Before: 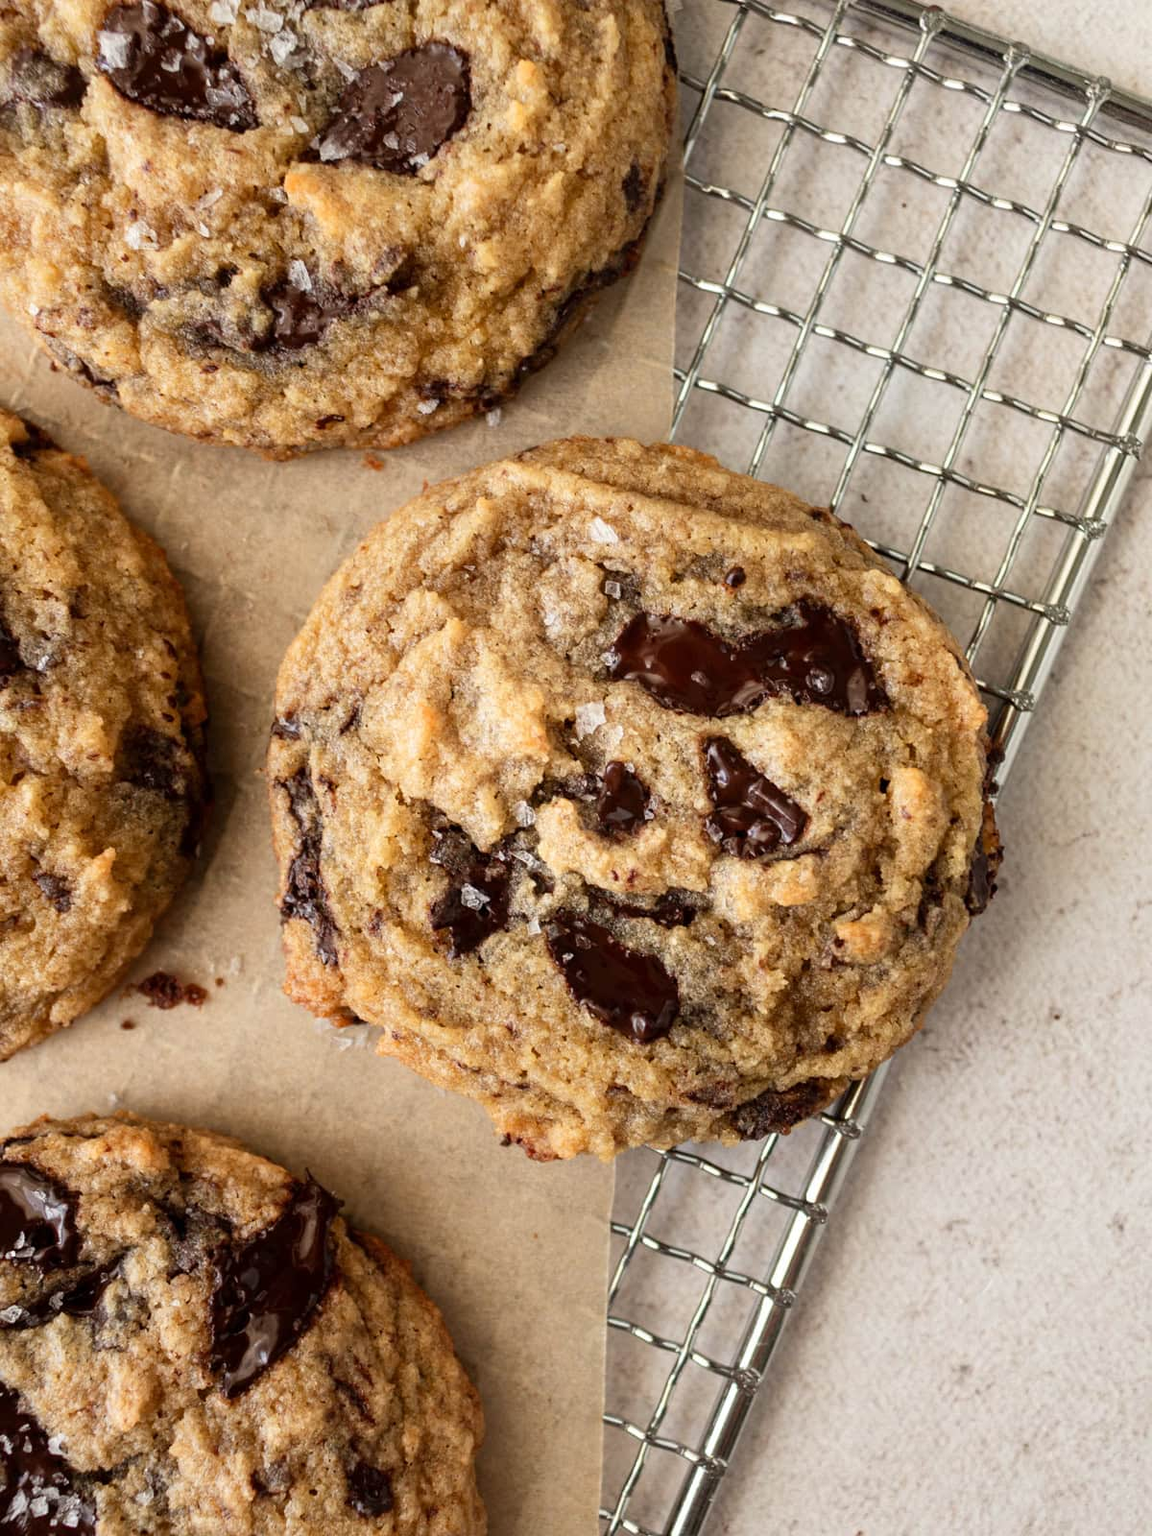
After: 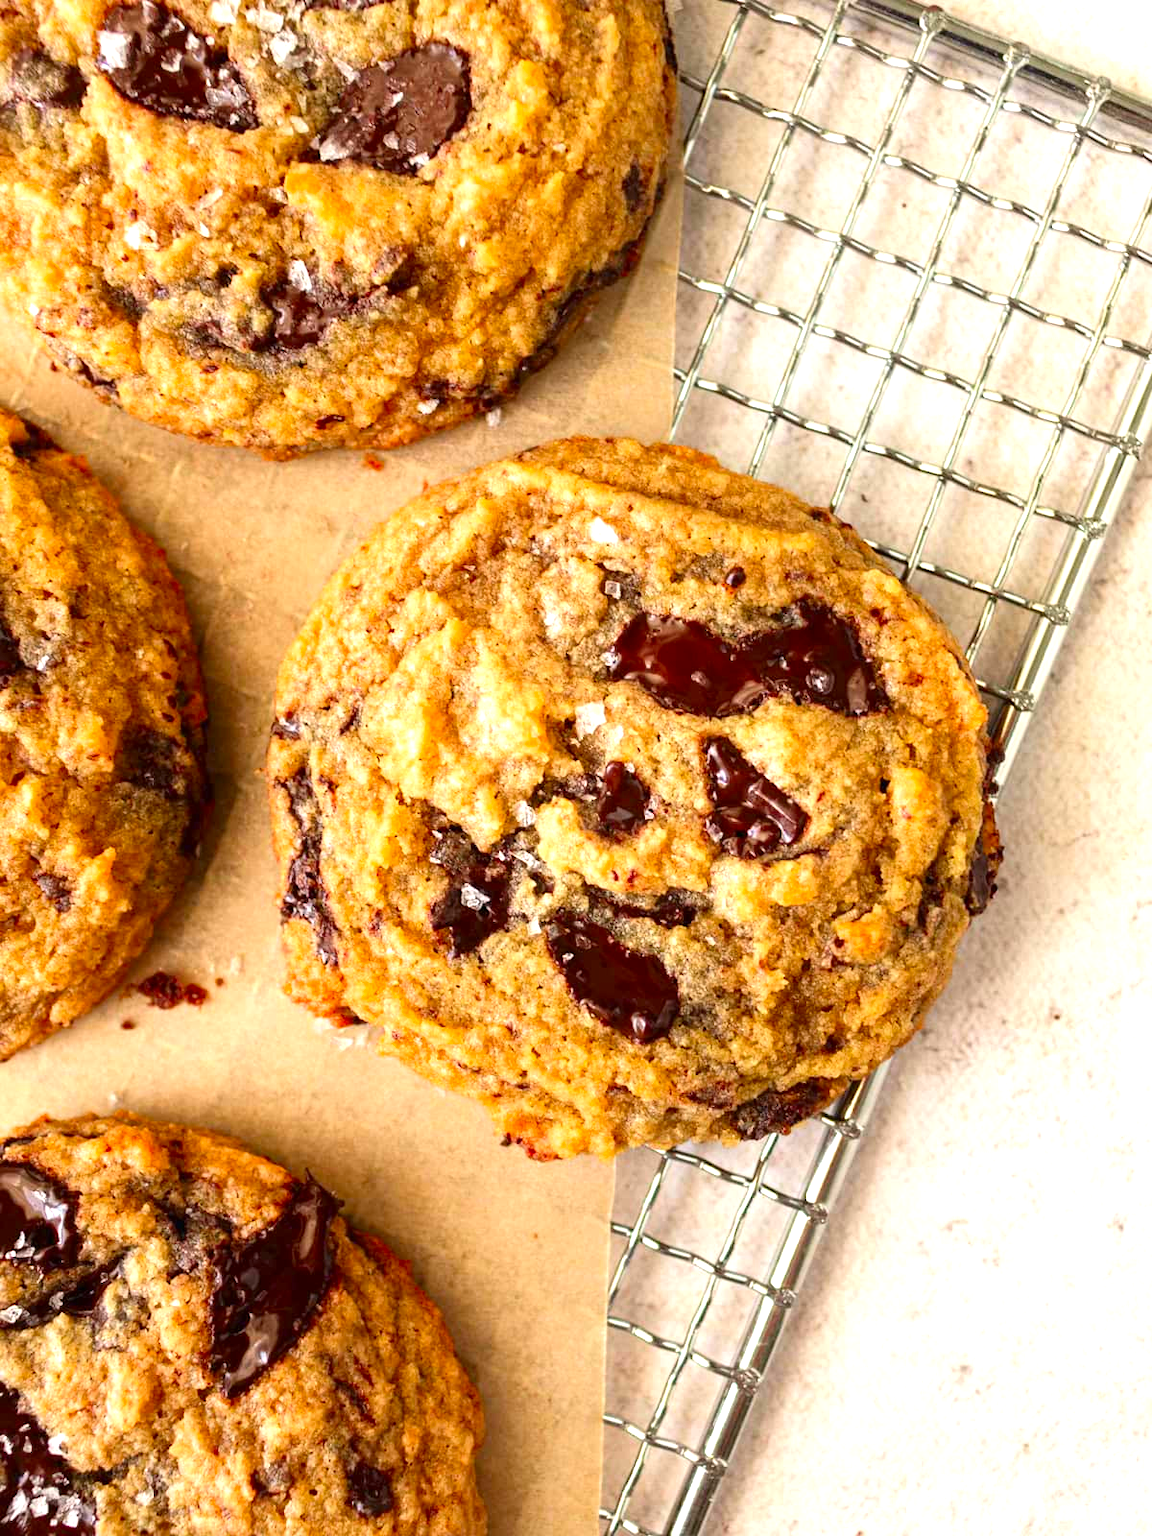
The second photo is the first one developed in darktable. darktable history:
color zones: curves: ch0 [(0, 0.425) (0.143, 0.422) (0.286, 0.42) (0.429, 0.419) (0.571, 0.419) (0.714, 0.42) (0.857, 0.422) (1, 0.425)]; ch1 [(0, 0.666) (0.143, 0.669) (0.286, 0.671) (0.429, 0.67) (0.571, 0.67) (0.714, 0.67) (0.857, 0.67) (1, 0.666)]
exposure: black level correction 0, exposure 1.097 EV, compensate highlight preservation false
contrast brightness saturation: contrast 0.097, brightness 0.029, saturation 0.088
